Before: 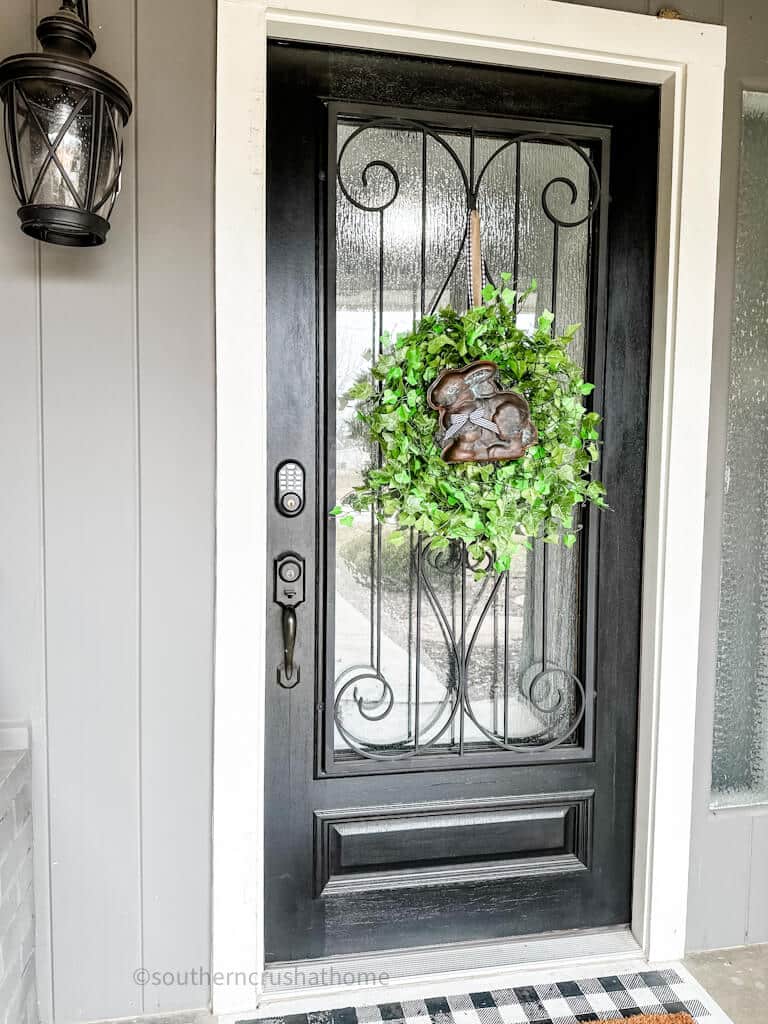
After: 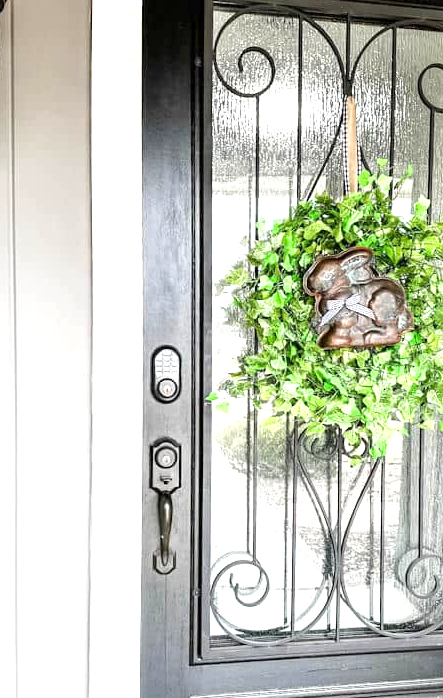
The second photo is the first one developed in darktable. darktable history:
crop: left 16.202%, top 11.208%, right 26.045%, bottom 20.557%
exposure: black level correction 0, exposure 0.7 EV, compensate exposure bias true, compensate highlight preservation false
